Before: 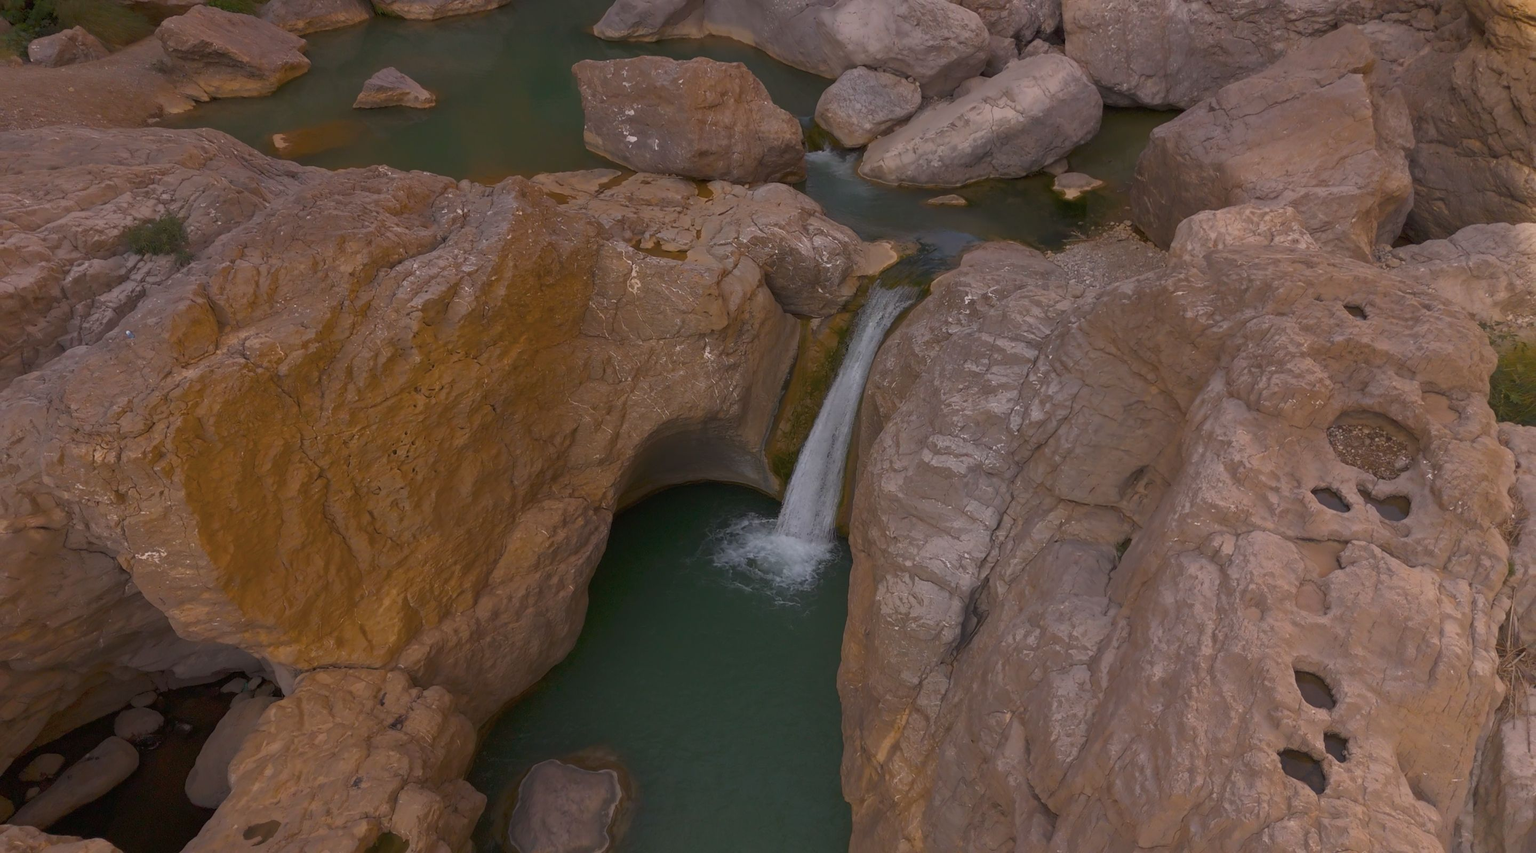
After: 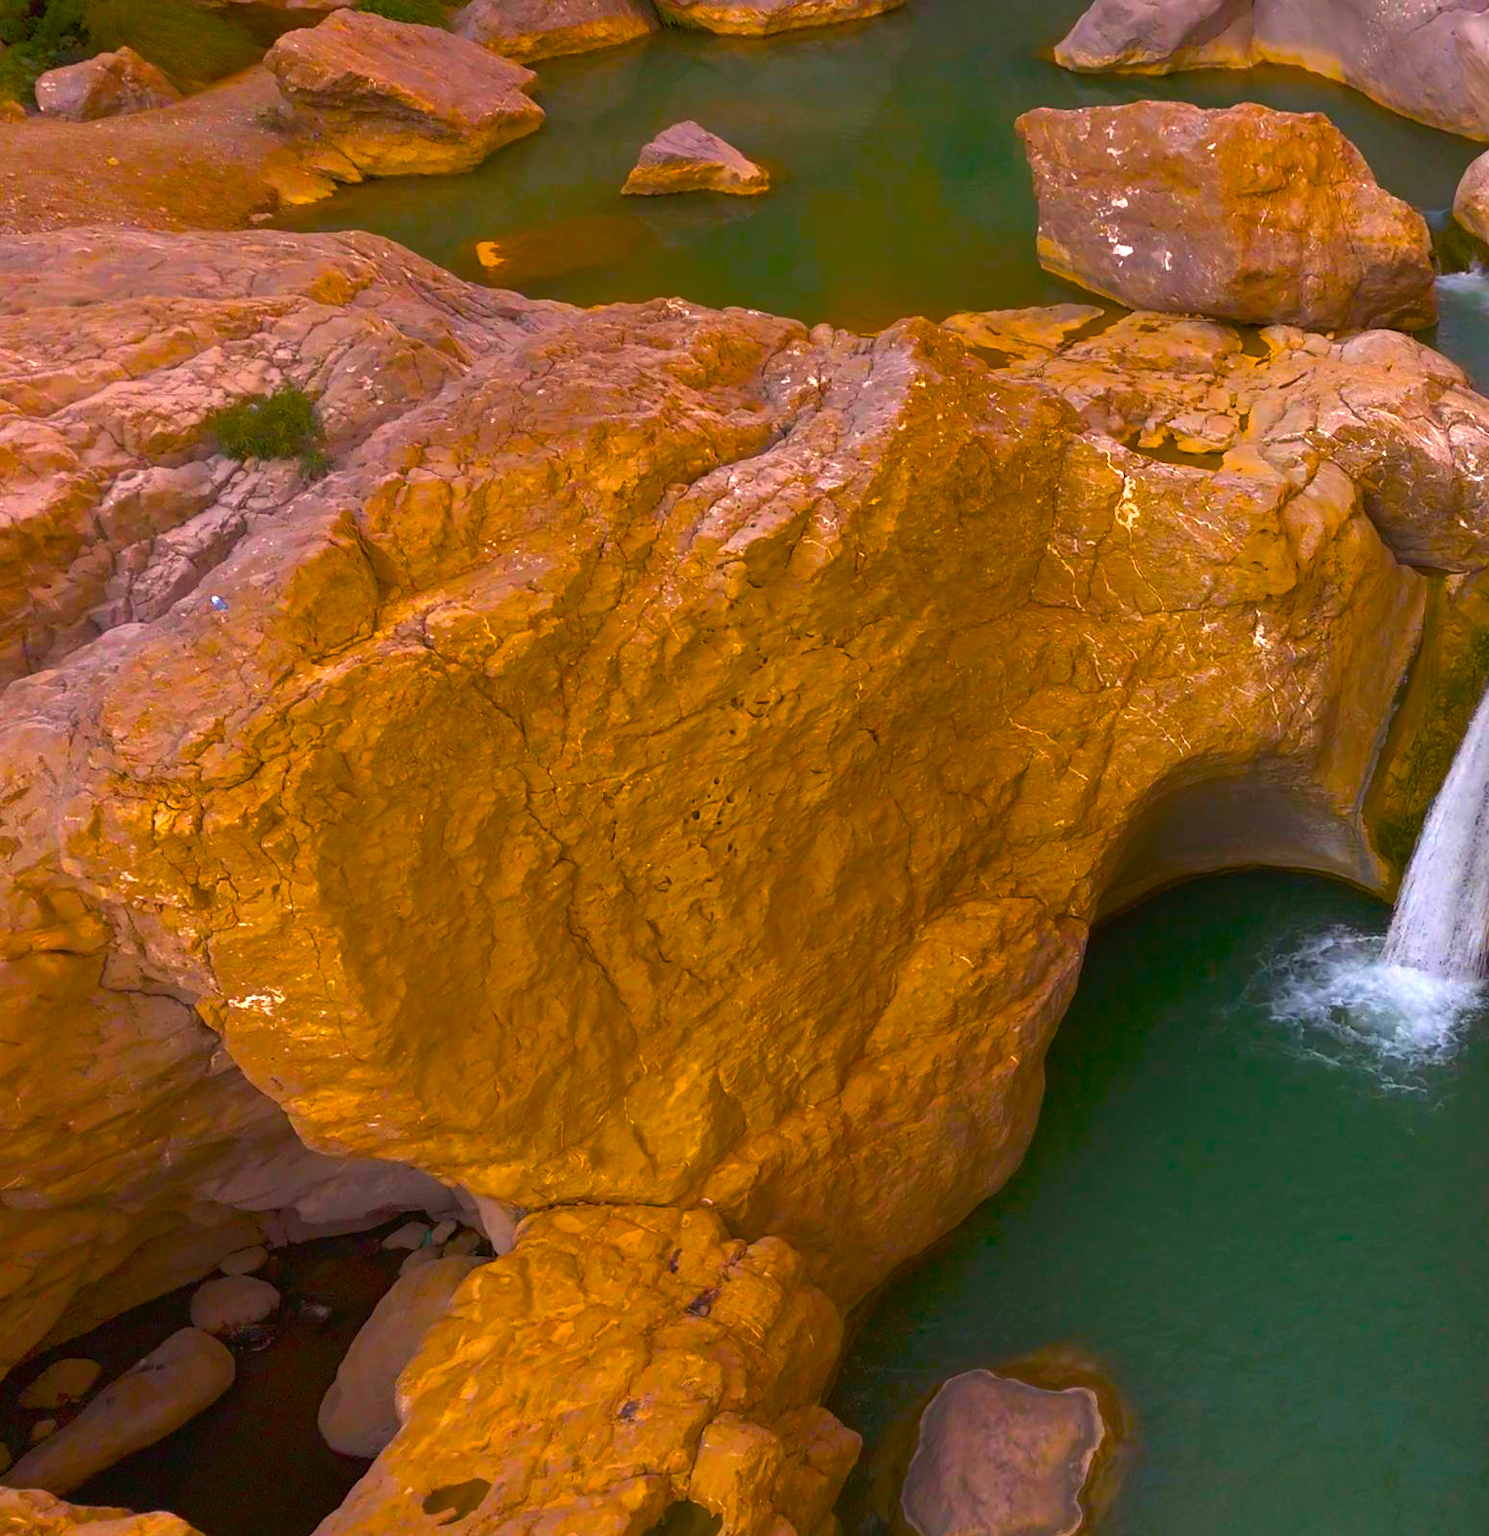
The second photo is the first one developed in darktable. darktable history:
exposure: black level correction 0, exposure 1 EV, compensate exposure bias true, compensate highlight preservation false
crop: left 0.587%, right 45.588%, bottom 0.086%
color balance rgb: linear chroma grading › shadows -40%, linear chroma grading › highlights 40%, linear chroma grading › global chroma 45%, linear chroma grading › mid-tones -30%, perceptual saturation grading › global saturation 55%, perceptual saturation grading › highlights -50%, perceptual saturation grading › mid-tones 40%, perceptual saturation grading › shadows 30%, perceptual brilliance grading › global brilliance 20%, perceptual brilliance grading › shadows -40%, global vibrance 35%
